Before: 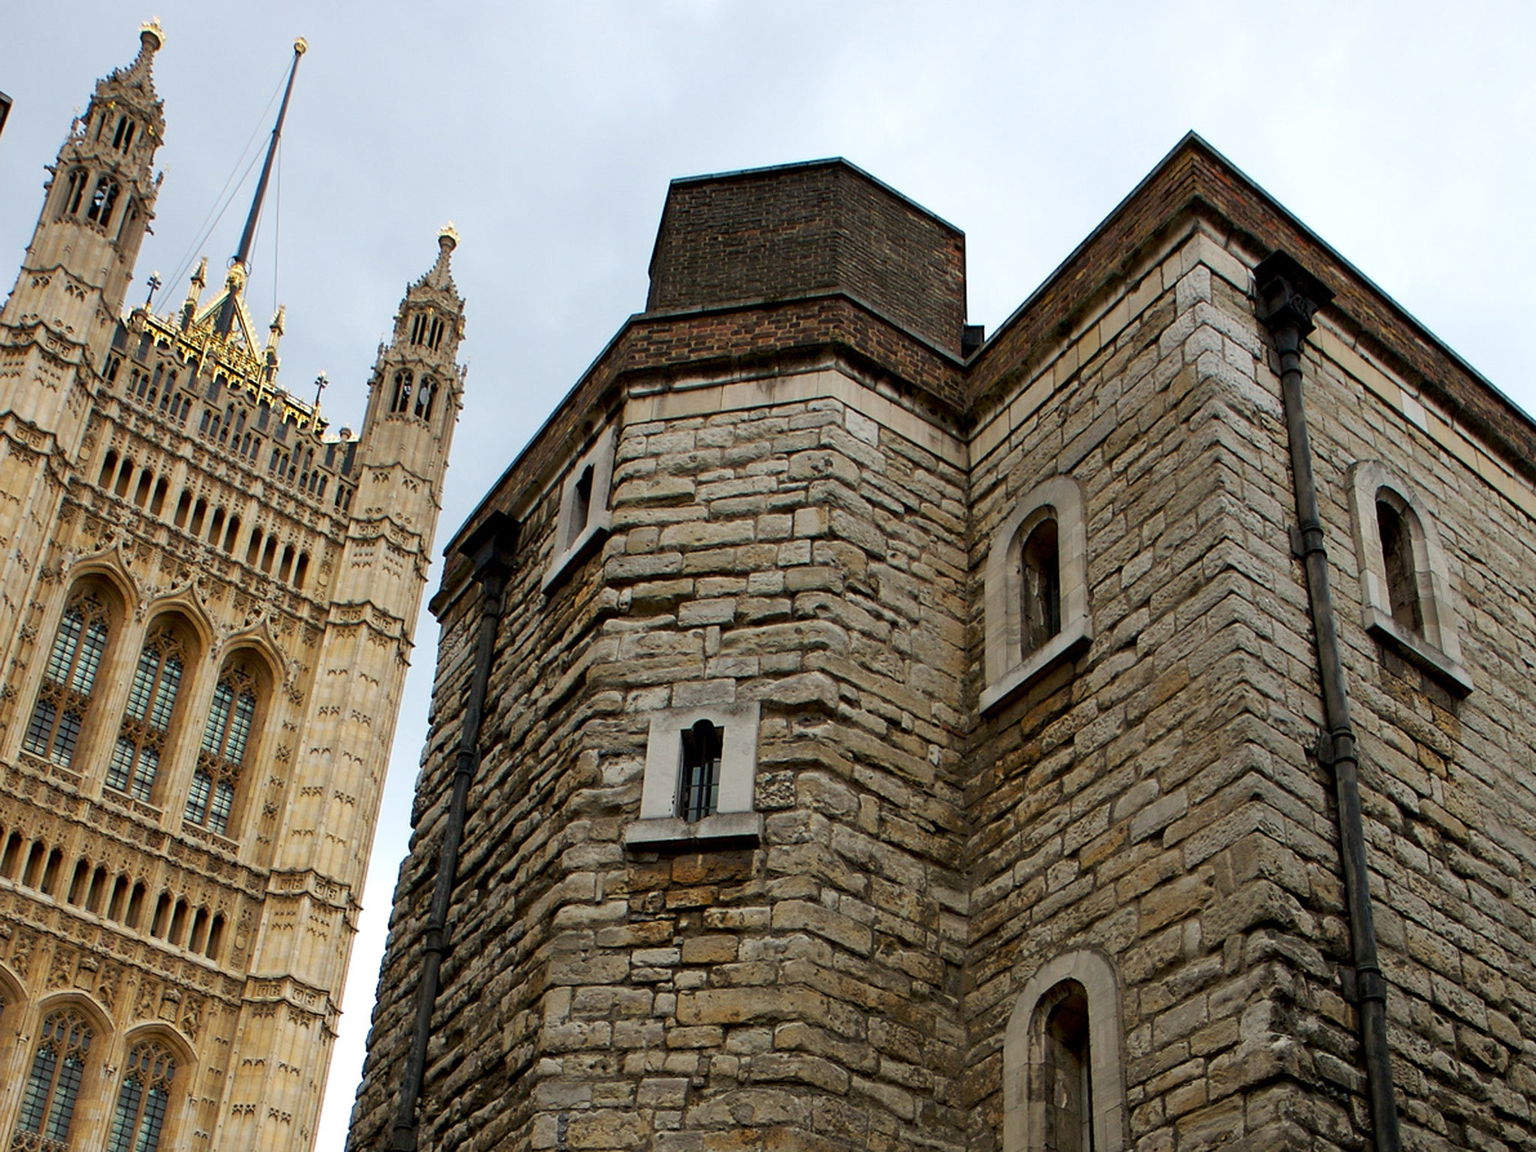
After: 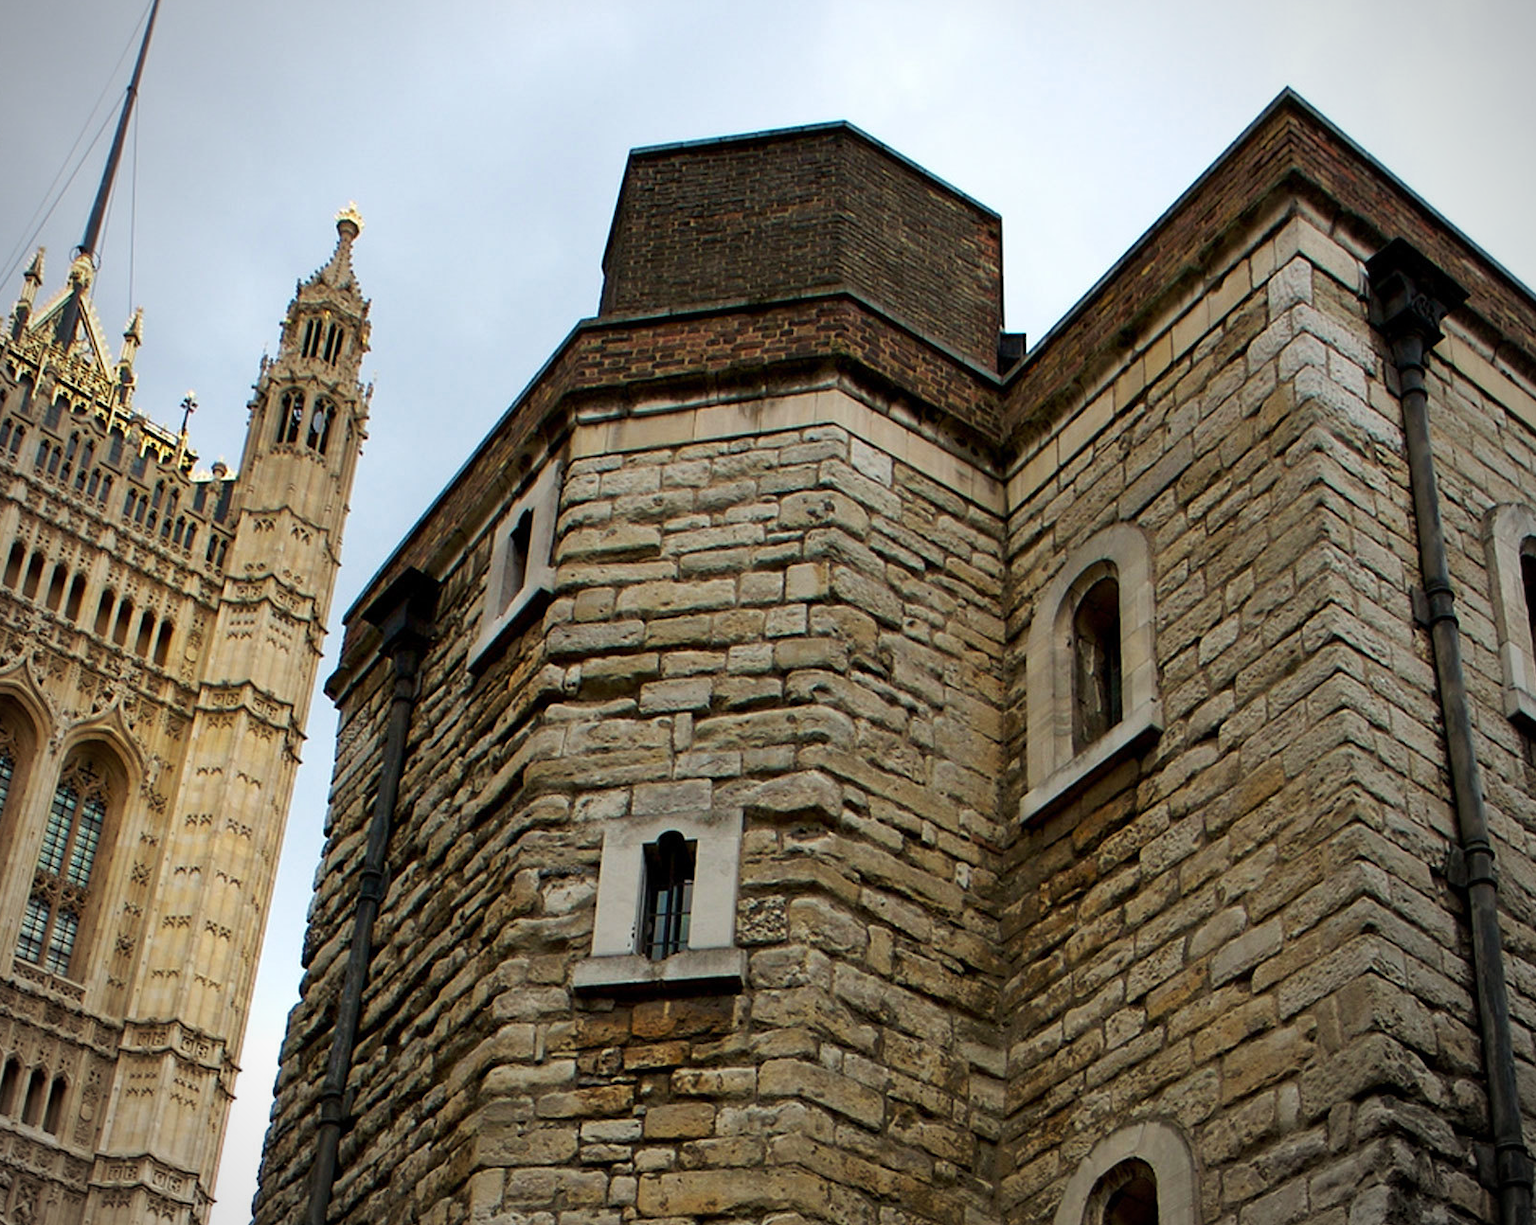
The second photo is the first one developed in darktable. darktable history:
vignetting: on, module defaults
exposure: compensate exposure bias true, compensate highlight preservation false
tone equalizer: on, module defaults
crop: left 11.225%, top 5.381%, right 9.565%, bottom 10.314%
velvia: on, module defaults
